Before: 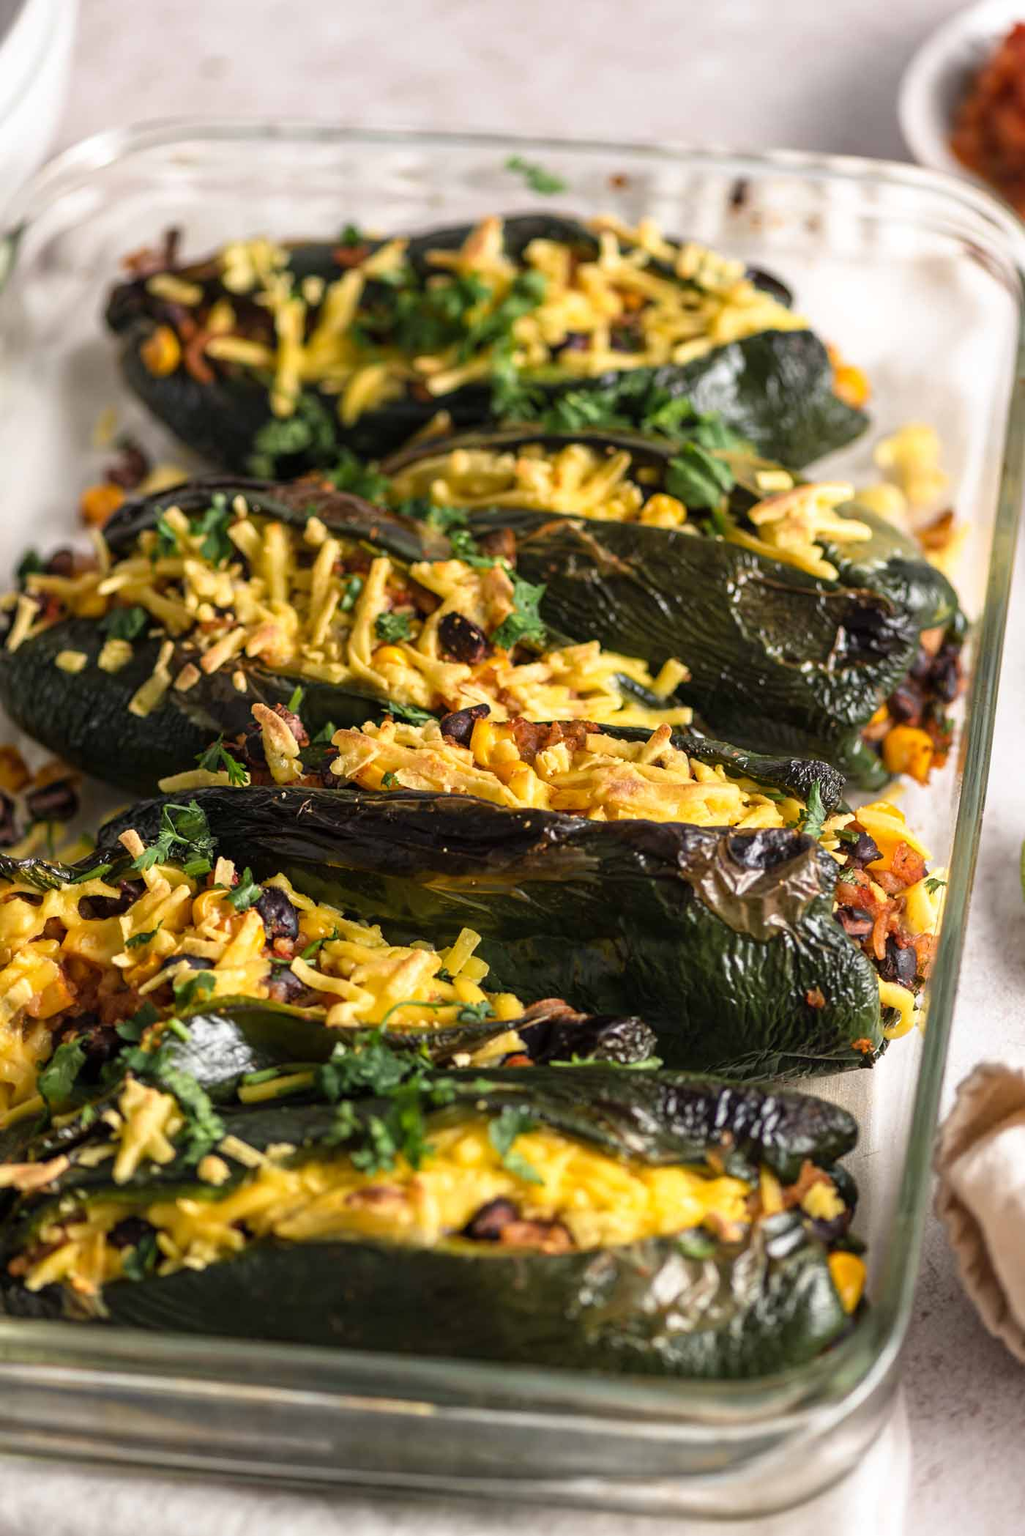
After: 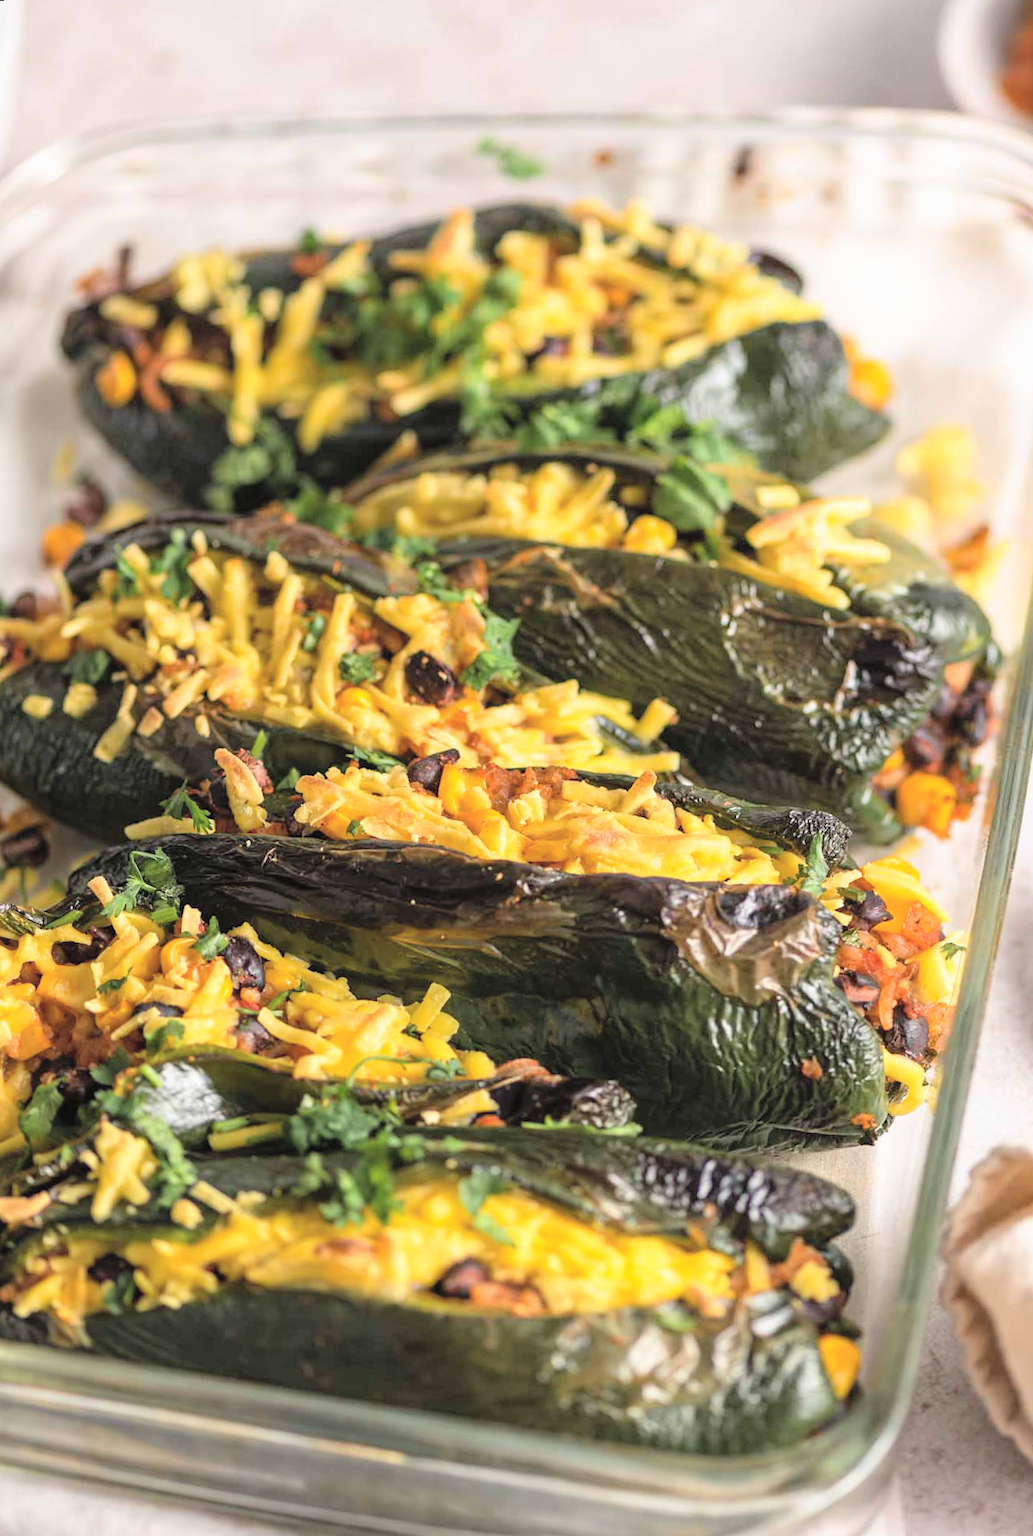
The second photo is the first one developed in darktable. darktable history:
rotate and perspective: rotation 0.062°, lens shift (vertical) 0.115, lens shift (horizontal) -0.133, crop left 0.047, crop right 0.94, crop top 0.061, crop bottom 0.94
contrast brightness saturation: contrast -0.02, brightness -0.01, saturation 0.03
global tonemap: drago (0.7, 100)
